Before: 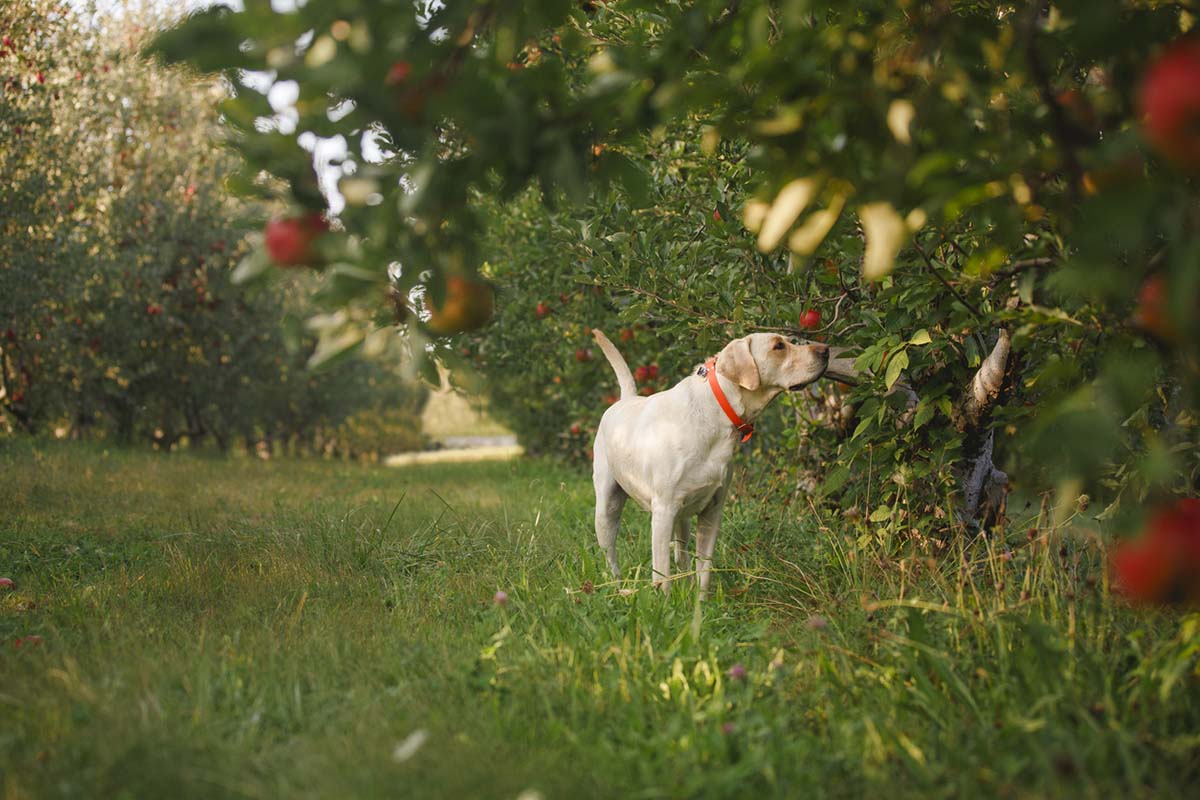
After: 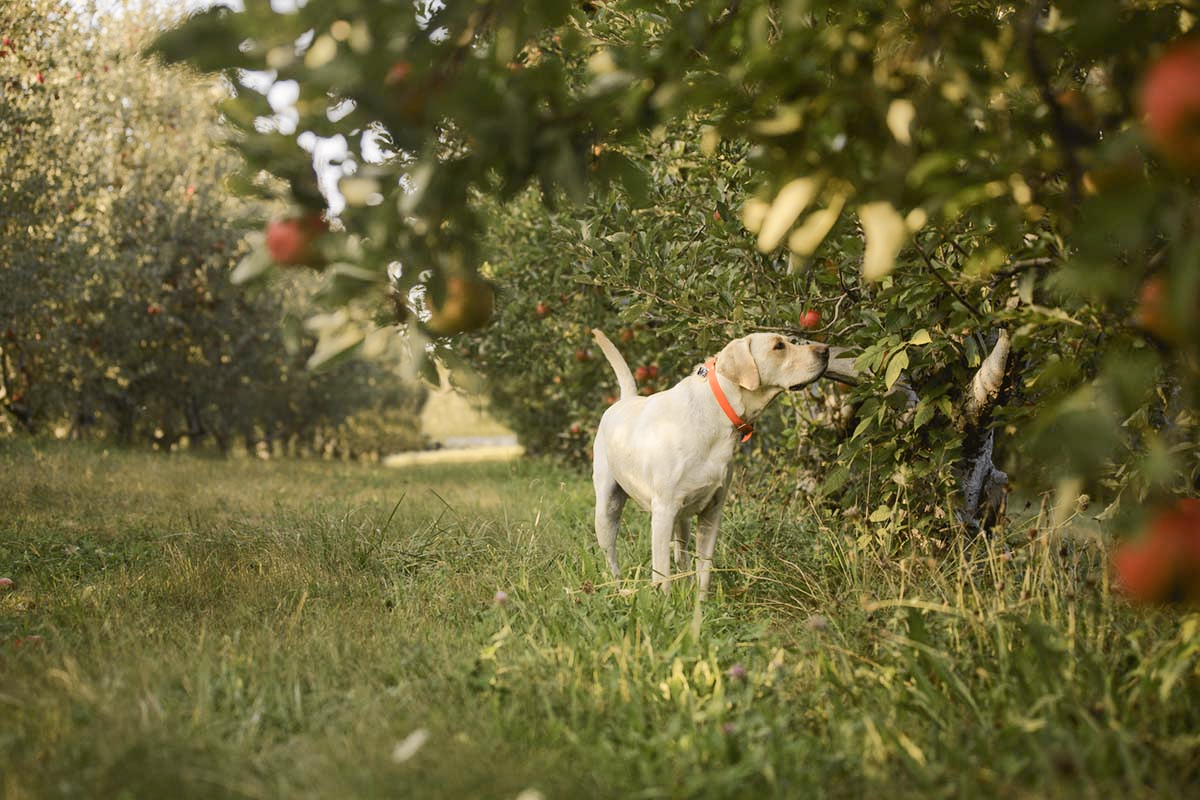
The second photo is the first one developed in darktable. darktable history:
tone curve: curves: ch0 [(0, 0) (0.239, 0.248) (0.508, 0.606) (0.828, 0.878) (1, 1)]; ch1 [(0, 0) (0.401, 0.42) (0.45, 0.464) (0.492, 0.498) (0.511, 0.507) (0.561, 0.549) (0.688, 0.726) (1, 1)]; ch2 [(0, 0) (0.411, 0.433) (0.5, 0.504) (0.545, 0.574) (1, 1)], color space Lab, independent channels, preserve colors basic power
contrast brightness saturation: contrast 0.098, saturation -0.365
shadows and highlights: on, module defaults
